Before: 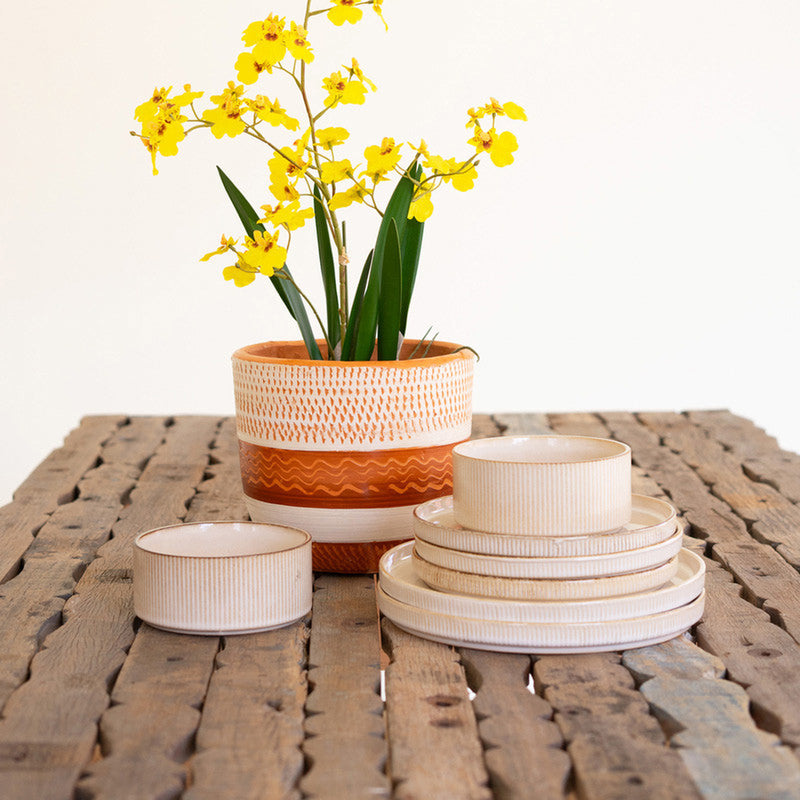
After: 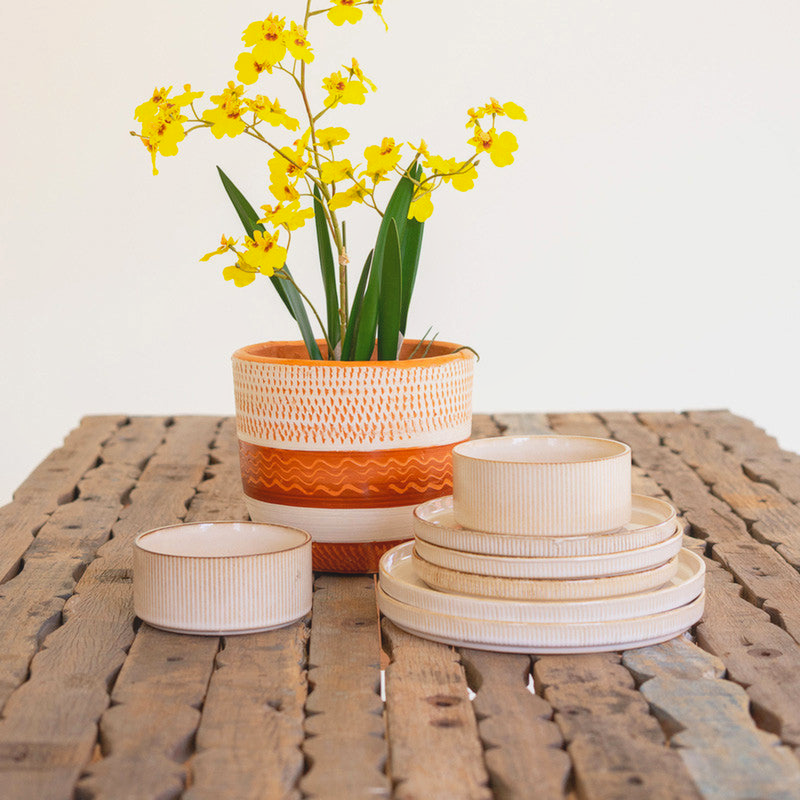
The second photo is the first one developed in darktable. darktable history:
contrast brightness saturation: contrast -0.1, brightness 0.05, saturation 0.08
local contrast: detail 110%
